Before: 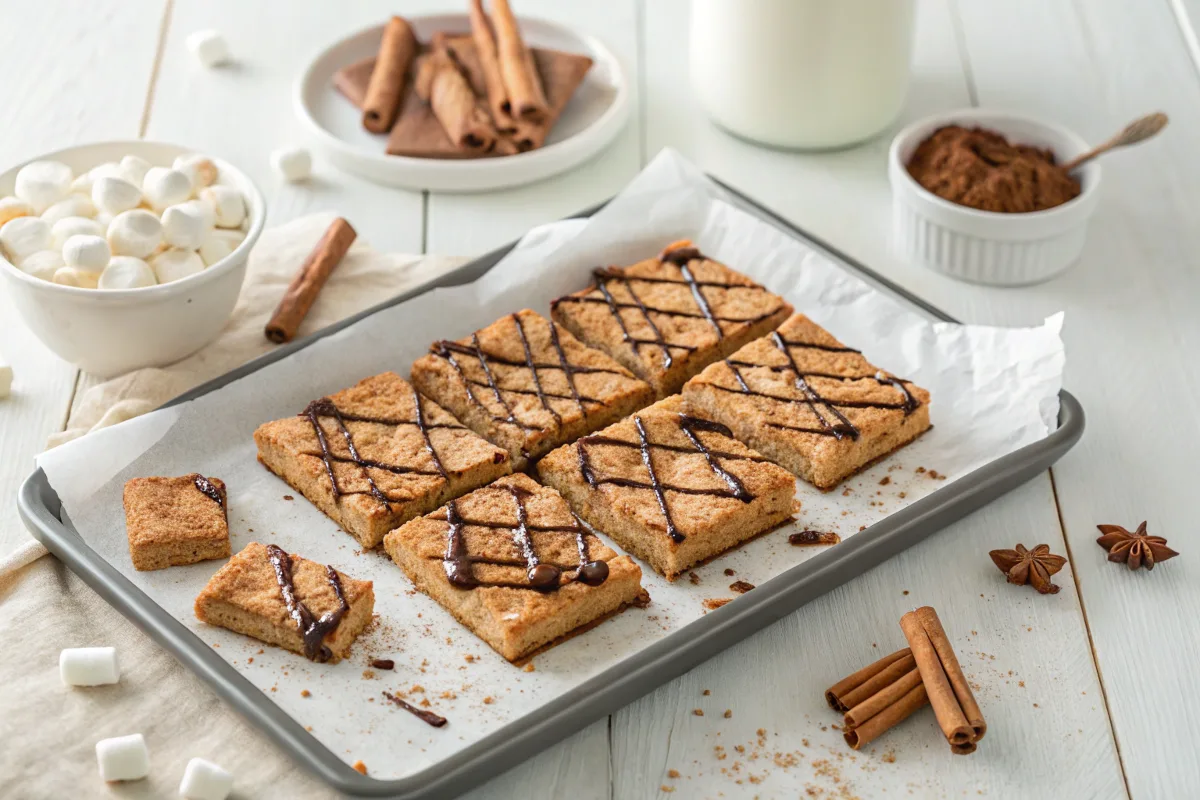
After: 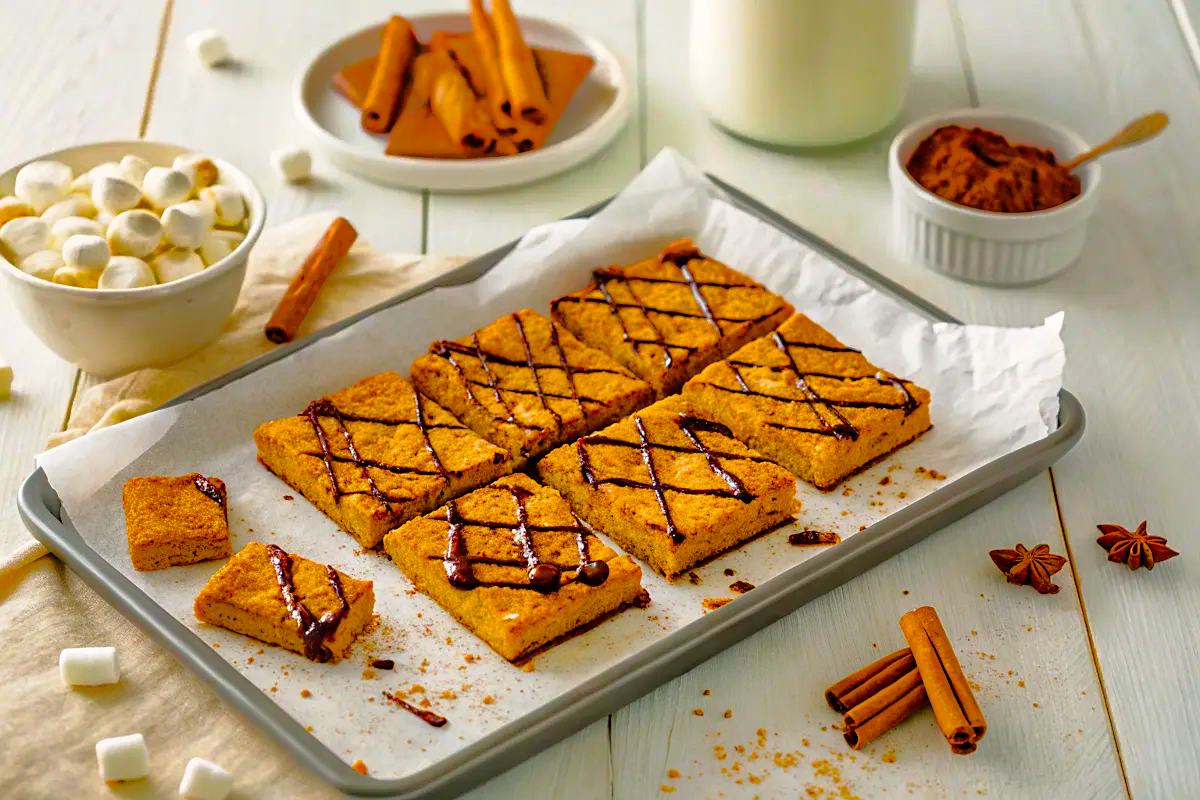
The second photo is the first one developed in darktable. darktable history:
sharpen: radius 1.539, amount 0.357, threshold 1.2
color balance rgb: highlights gain › chroma 0.766%, highlights gain › hue 56.82°, linear chroma grading › global chroma -0.374%, perceptual saturation grading › global saturation 98.798%, global vibrance 20%
shadows and highlights: shadows 25.73, highlights -70.57
tone curve: curves: ch0 [(0, 0) (0.003, 0) (0.011, 0.002) (0.025, 0.004) (0.044, 0.007) (0.069, 0.015) (0.1, 0.025) (0.136, 0.04) (0.177, 0.09) (0.224, 0.152) (0.277, 0.239) (0.335, 0.335) (0.399, 0.43) (0.468, 0.524) (0.543, 0.621) (0.623, 0.712) (0.709, 0.789) (0.801, 0.871) (0.898, 0.951) (1, 1)], preserve colors none
